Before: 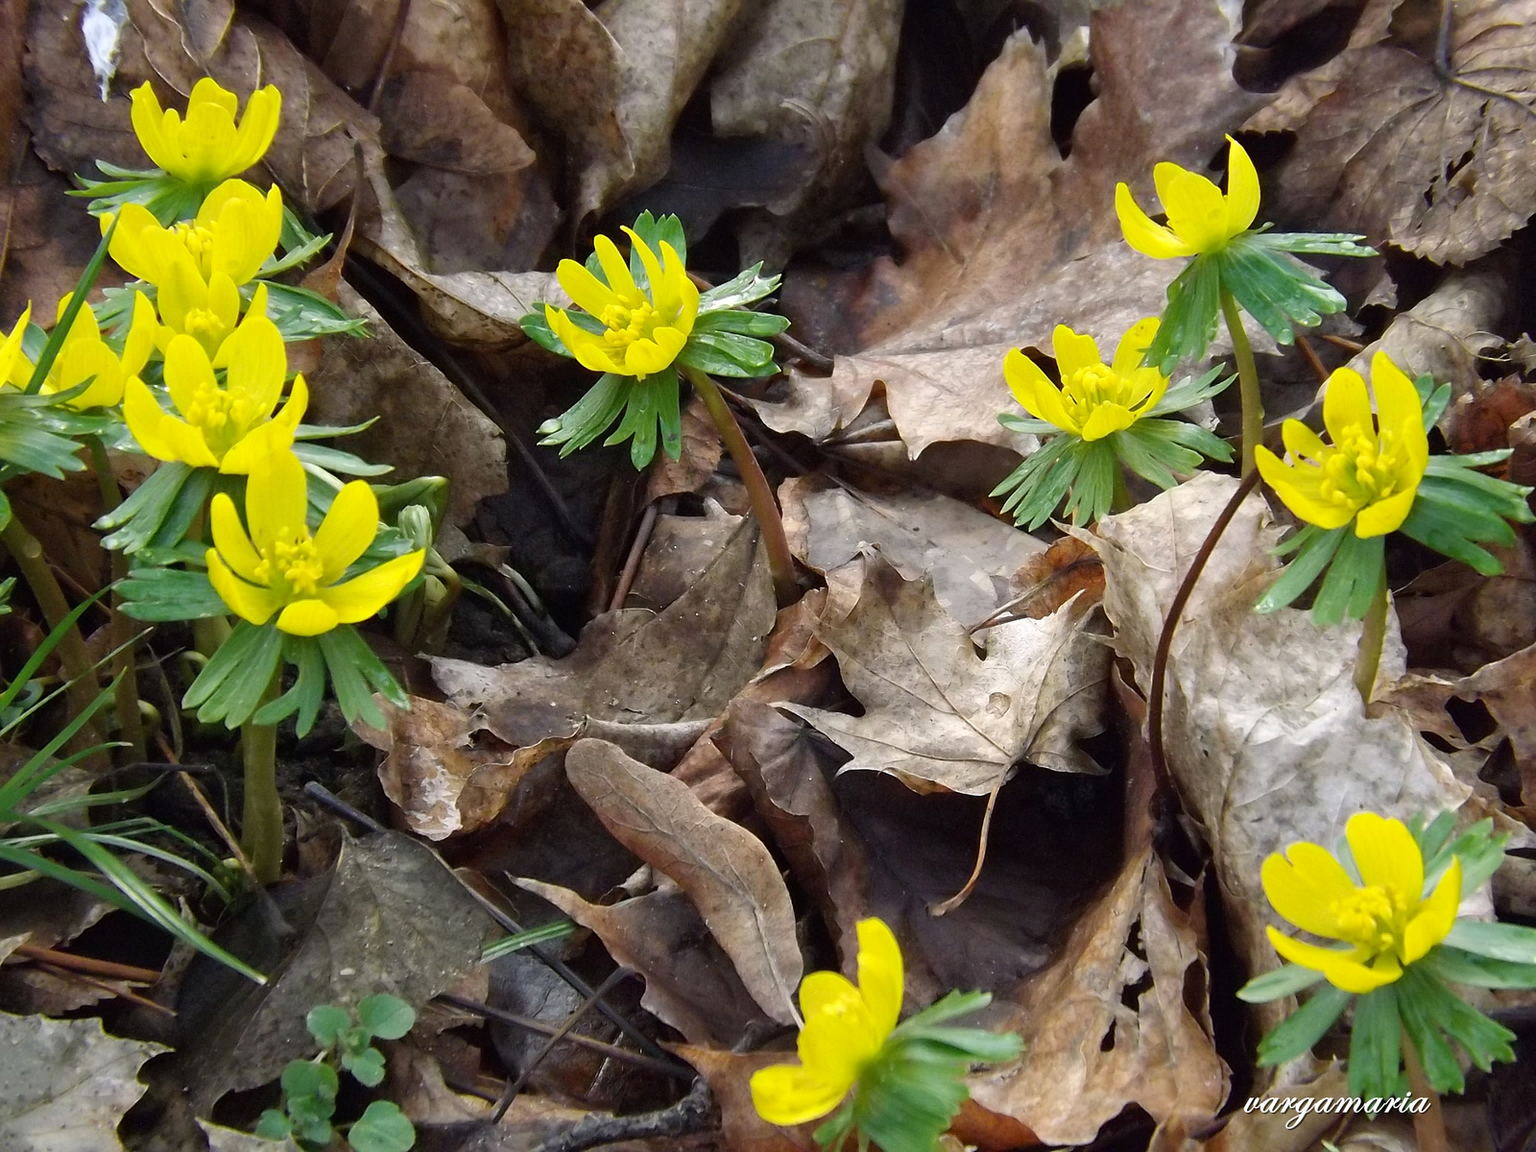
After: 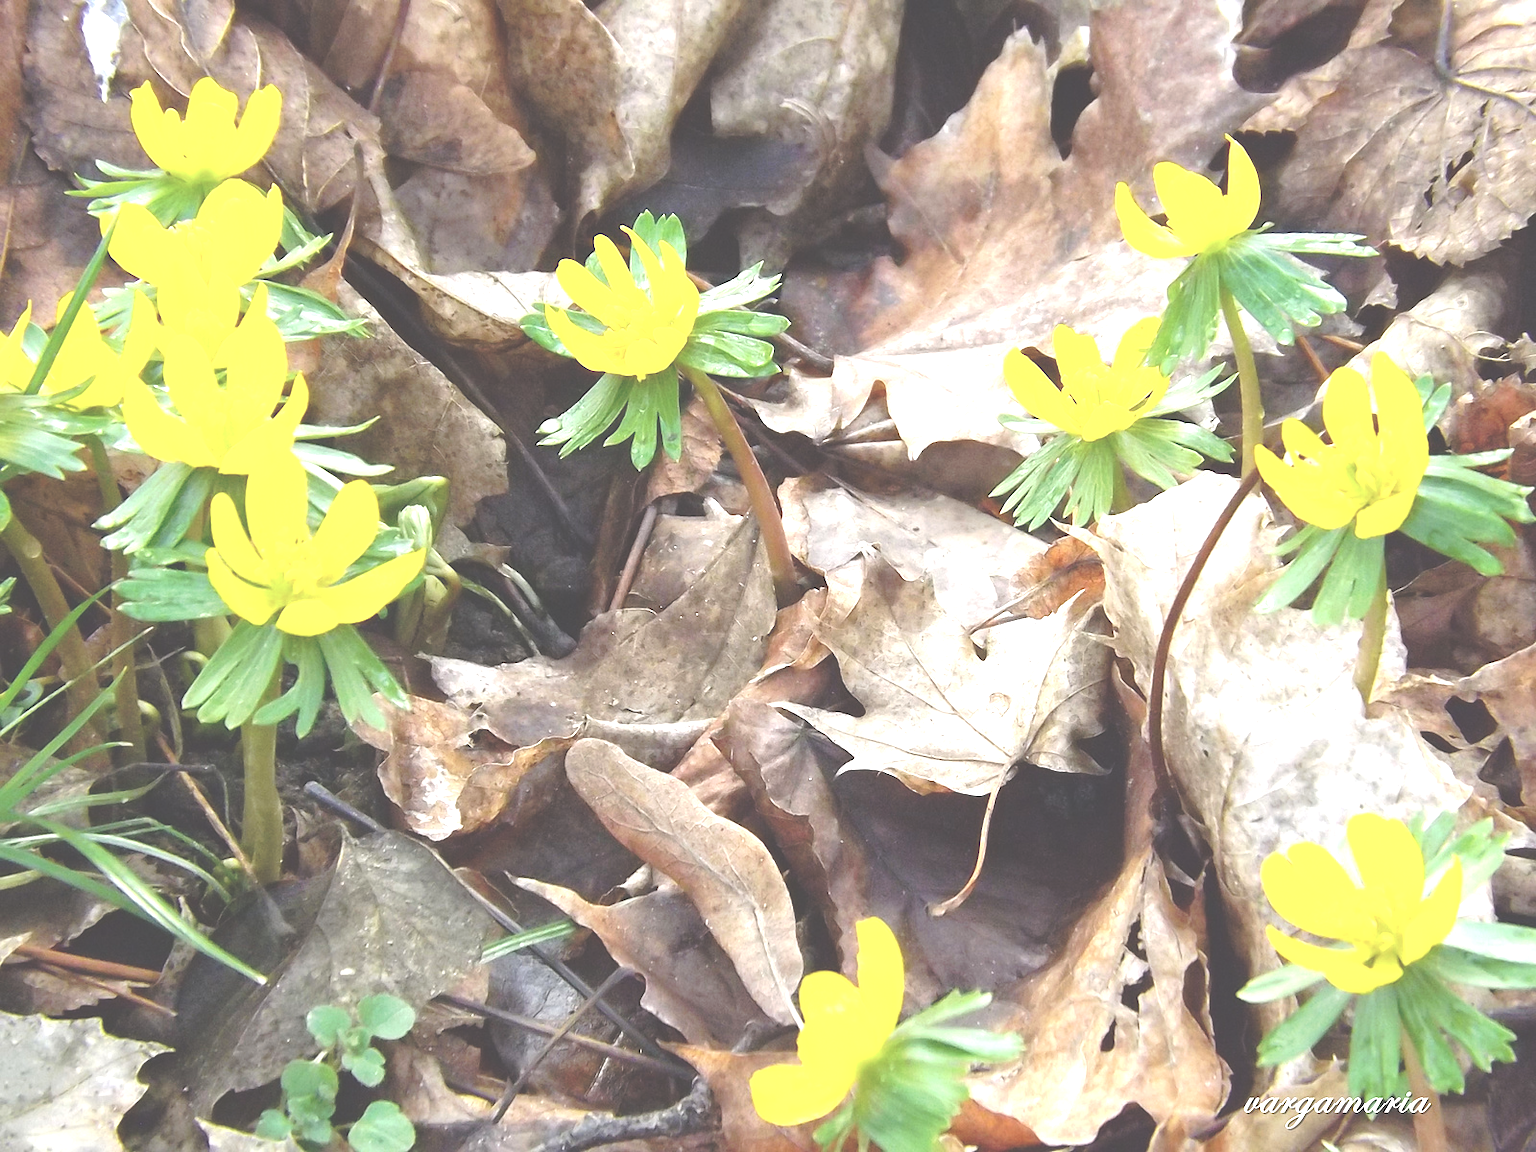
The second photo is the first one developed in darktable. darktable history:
exposure: black level correction -0.023, exposure 1.395 EV, compensate highlight preservation false
tone curve: curves: ch0 [(0, 0) (0.003, 0.139) (0.011, 0.14) (0.025, 0.138) (0.044, 0.14) (0.069, 0.149) (0.1, 0.161) (0.136, 0.179) (0.177, 0.203) (0.224, 0.245) (0.277, 0.302) (0.335, 0.382) (0.399, 0.461) (0.468, 0.546) (0.543, 0.614) (0.623, 0.687) (0.709, 0.758) (0.801, 0.84) (0.898, 0.912) (1, 1)], preserve colors none
